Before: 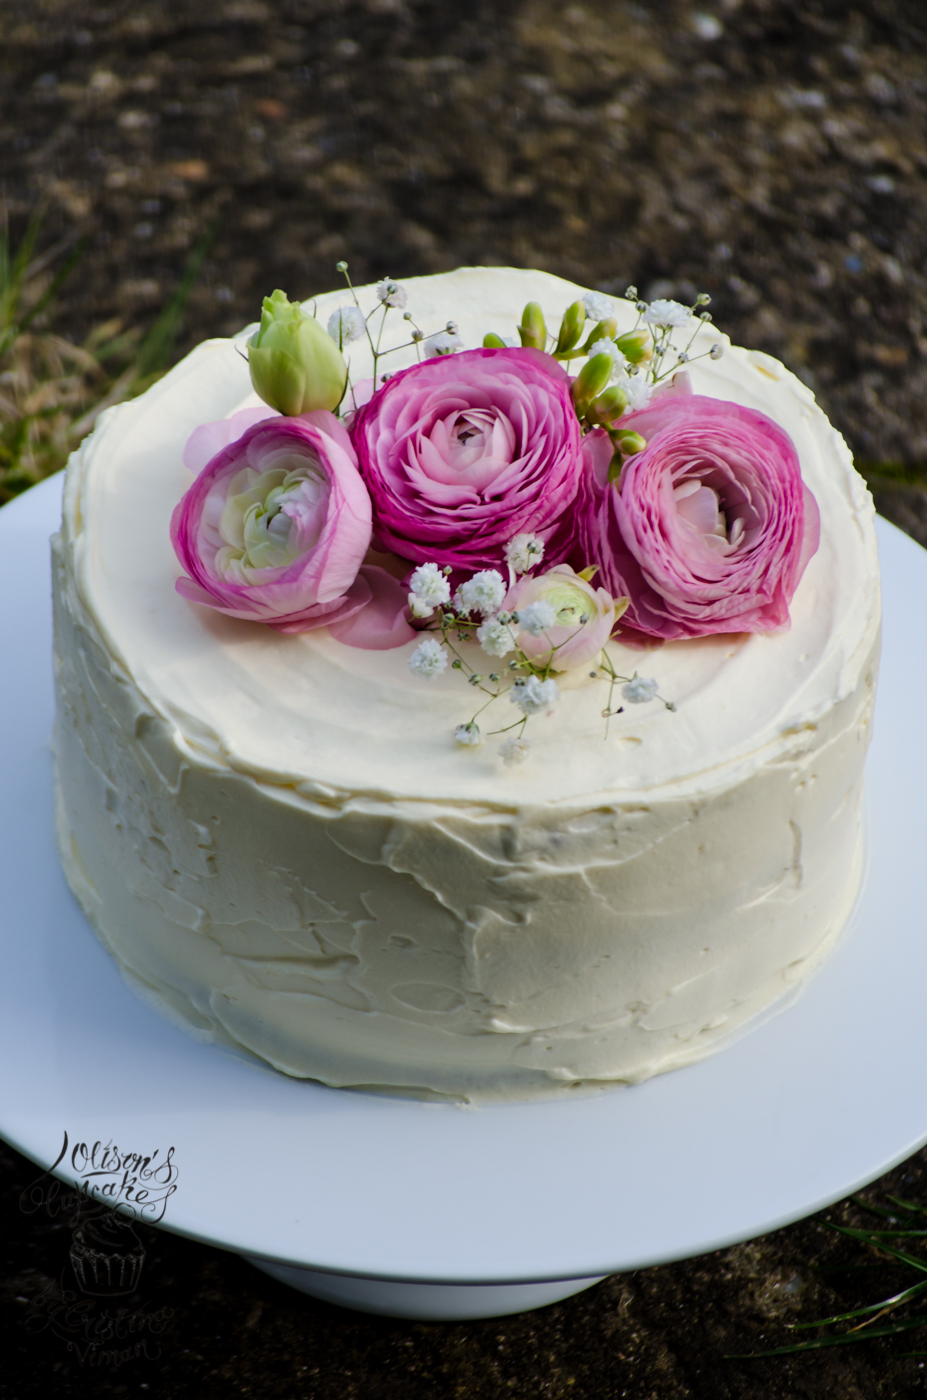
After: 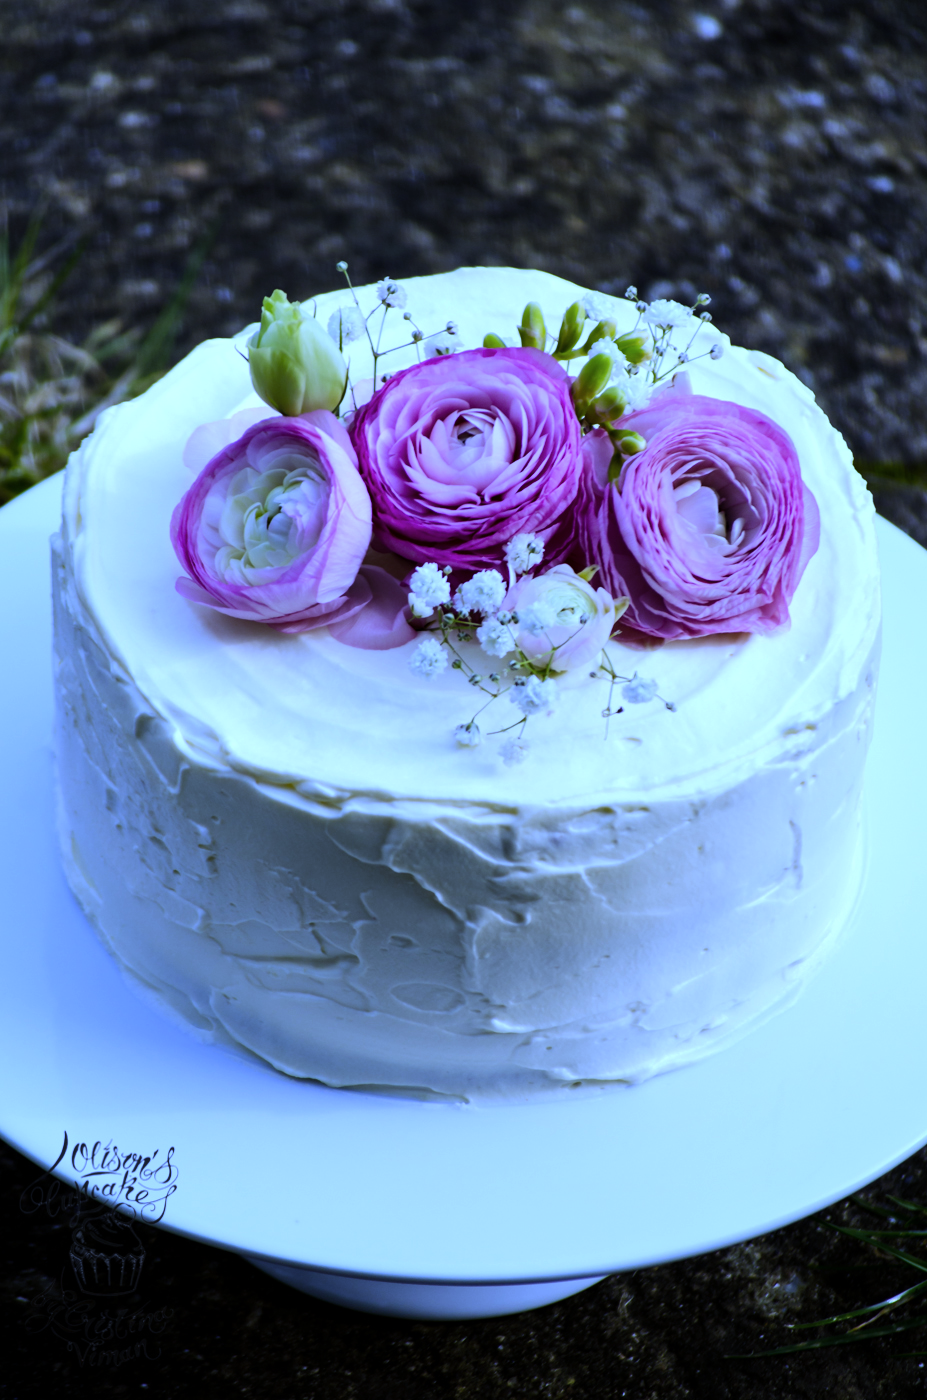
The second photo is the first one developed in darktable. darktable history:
white balance: red 0.766, blue 1.537
contrast brightness saturation: saturation -0.05
tone equalizer: -8 EV -0.417 EV, -7 EV -0.389 EV, -6 EV -0.333 EV, -5 EV -0.222 EV, -3 EV 0.222 EV, -2 EV 0.333 EV, -1 EV 0.389 EV, +0 EV 0.417 EV, edges refinement/feathering 500, mask exposure compensation -1.57 EV, preserve details no
